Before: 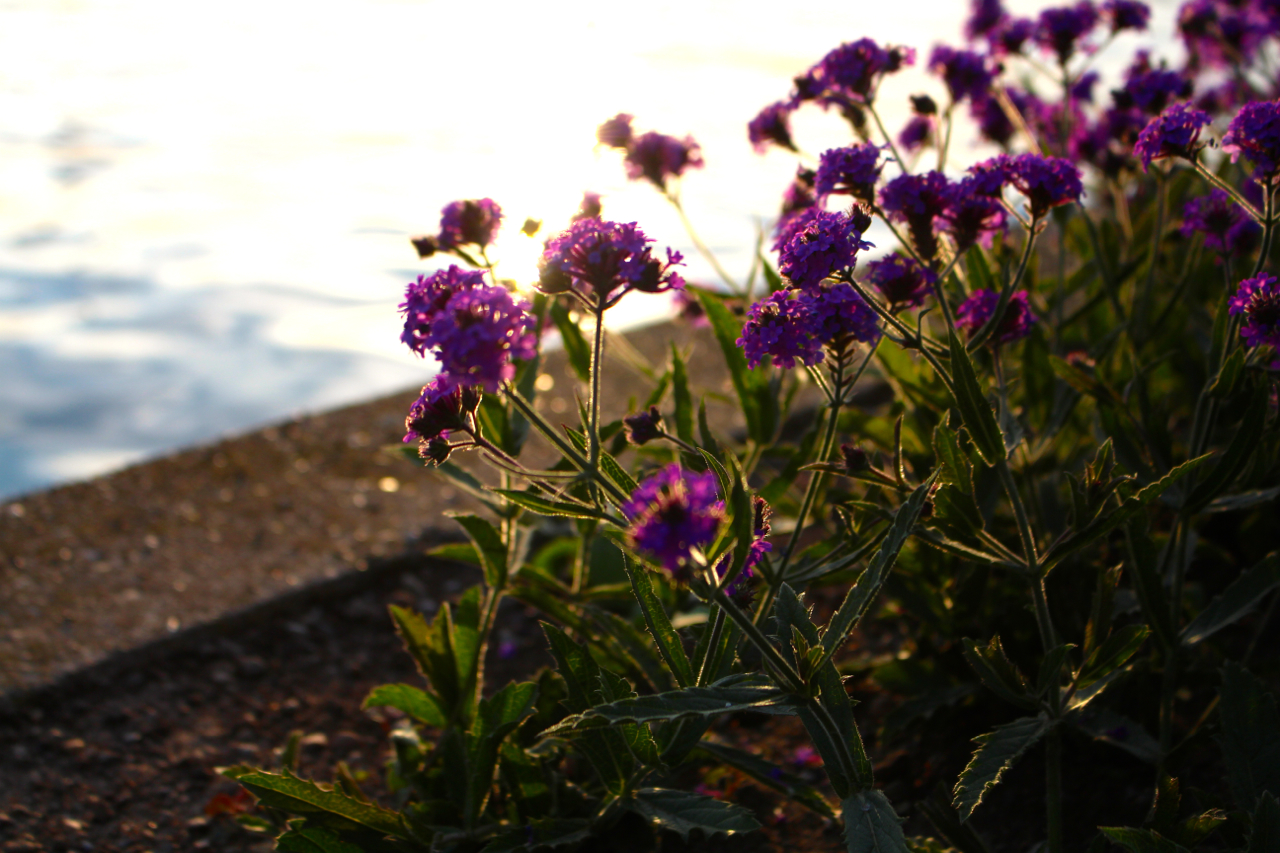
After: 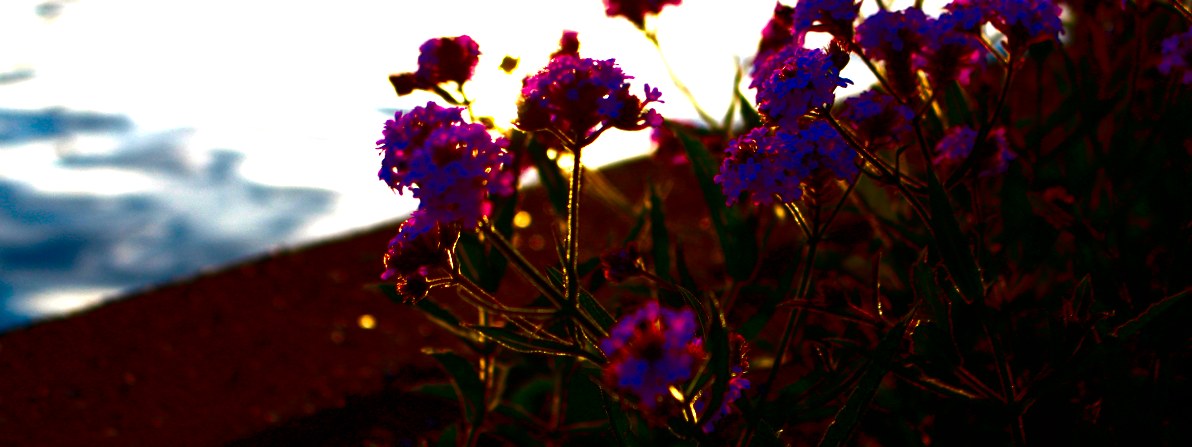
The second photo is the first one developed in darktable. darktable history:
crop: left 1.744%, top 19.225%, right 5.069%, bottom 28.357%
tone equalizer: -8 EV -0.417 EV, -7 EV -0.389 EV, -6 EV -0.333 EV, -5 EV -0.222 EV, -3 EV 0.222 EV, -2 EV 0.333 EV, -1 EV 0.389 EV, +0 EV 0.417 EV, edges refinement/feathering 500, mask exposure compensation -1.57 EV, preserve details no
contrast brightness saturation: brightness -1, saturation 1
